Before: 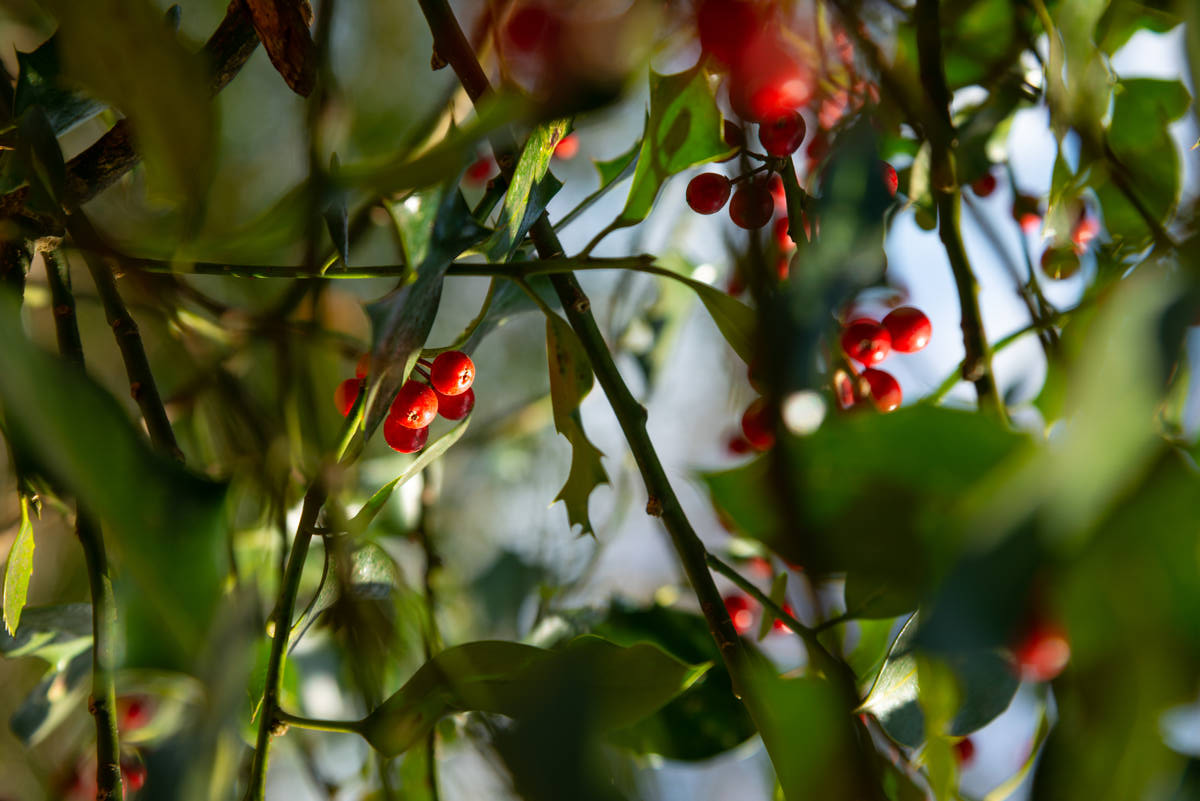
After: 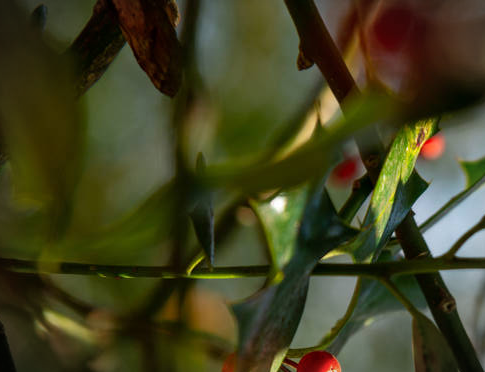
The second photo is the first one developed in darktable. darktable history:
vignetting: fall-off start 88.97%, fall-off radius 44.16%, width/height ratio 1.167
crop and rotate: left 11.168%, top 0.053%, right 48.387%, bottom 53.463%
exposure: compensate highlight preservation false
